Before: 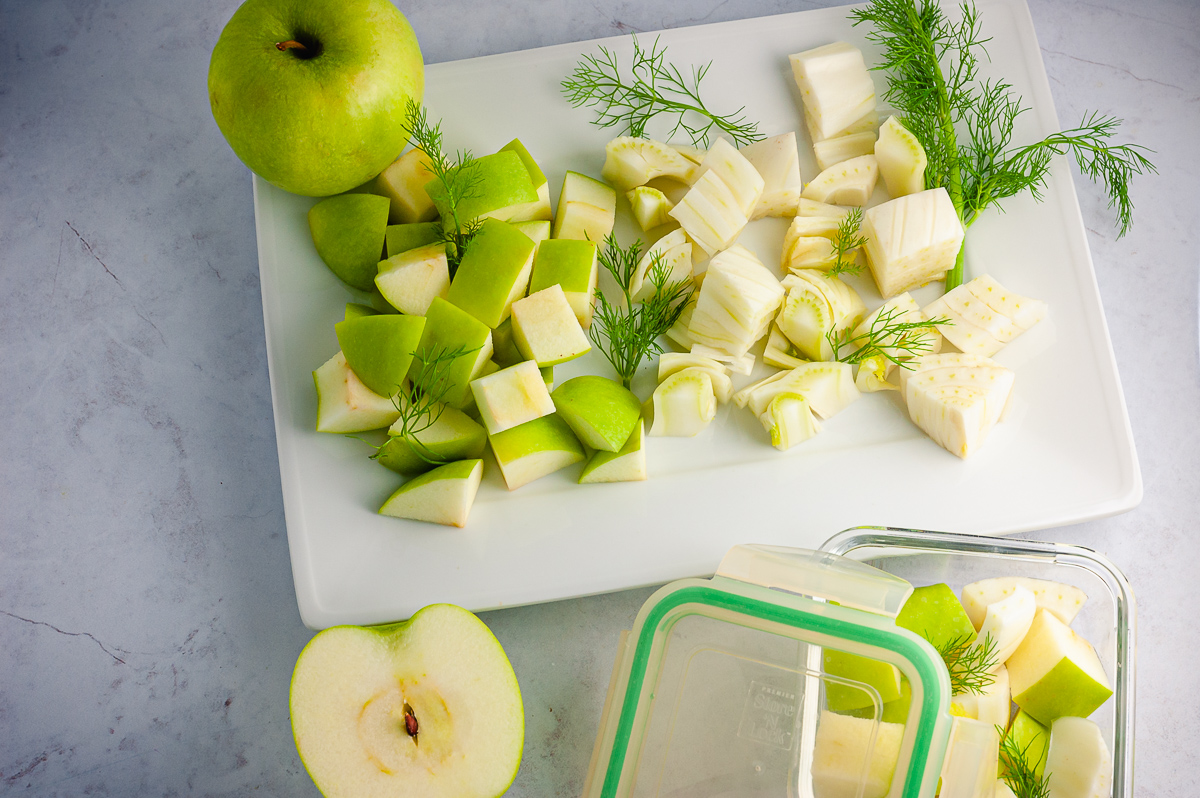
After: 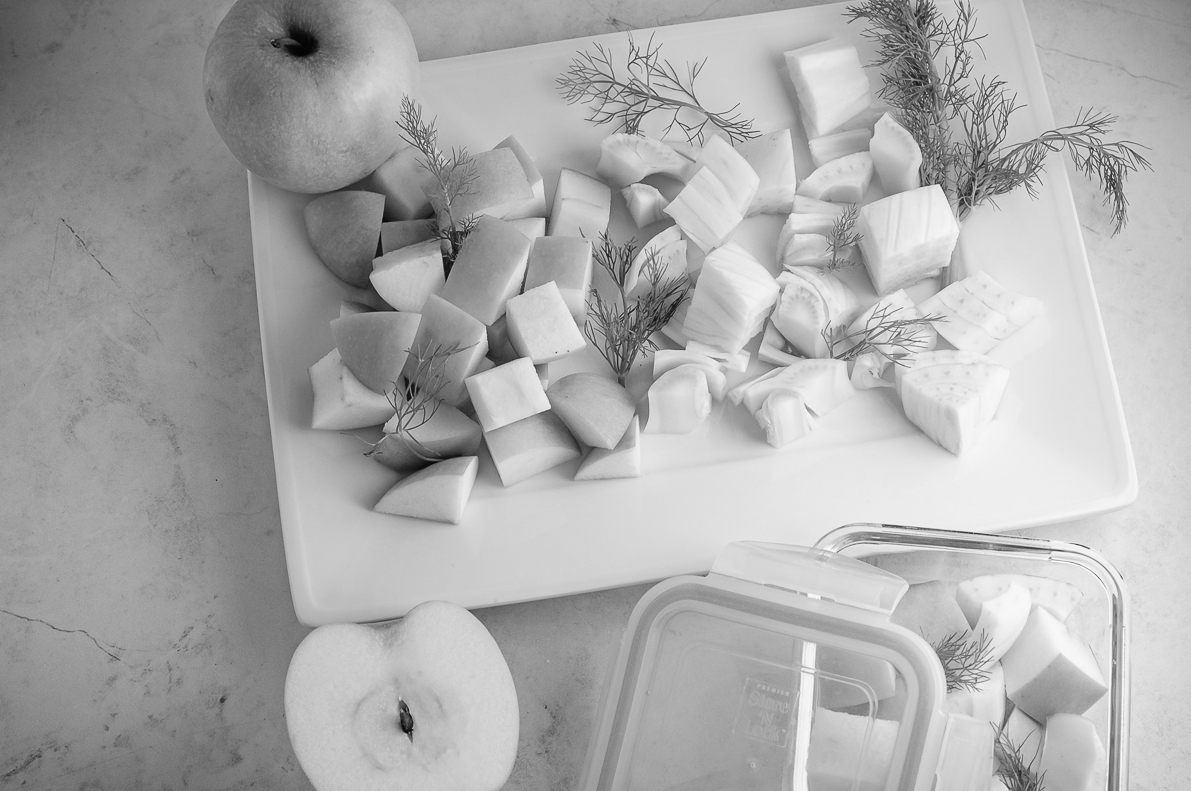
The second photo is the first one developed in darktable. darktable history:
crop: left 0.434%, top 0.485%, right 0.244%, bottom 0.386%
monochrome: size 3.1
white balance: red 0.766, blue 1.537
